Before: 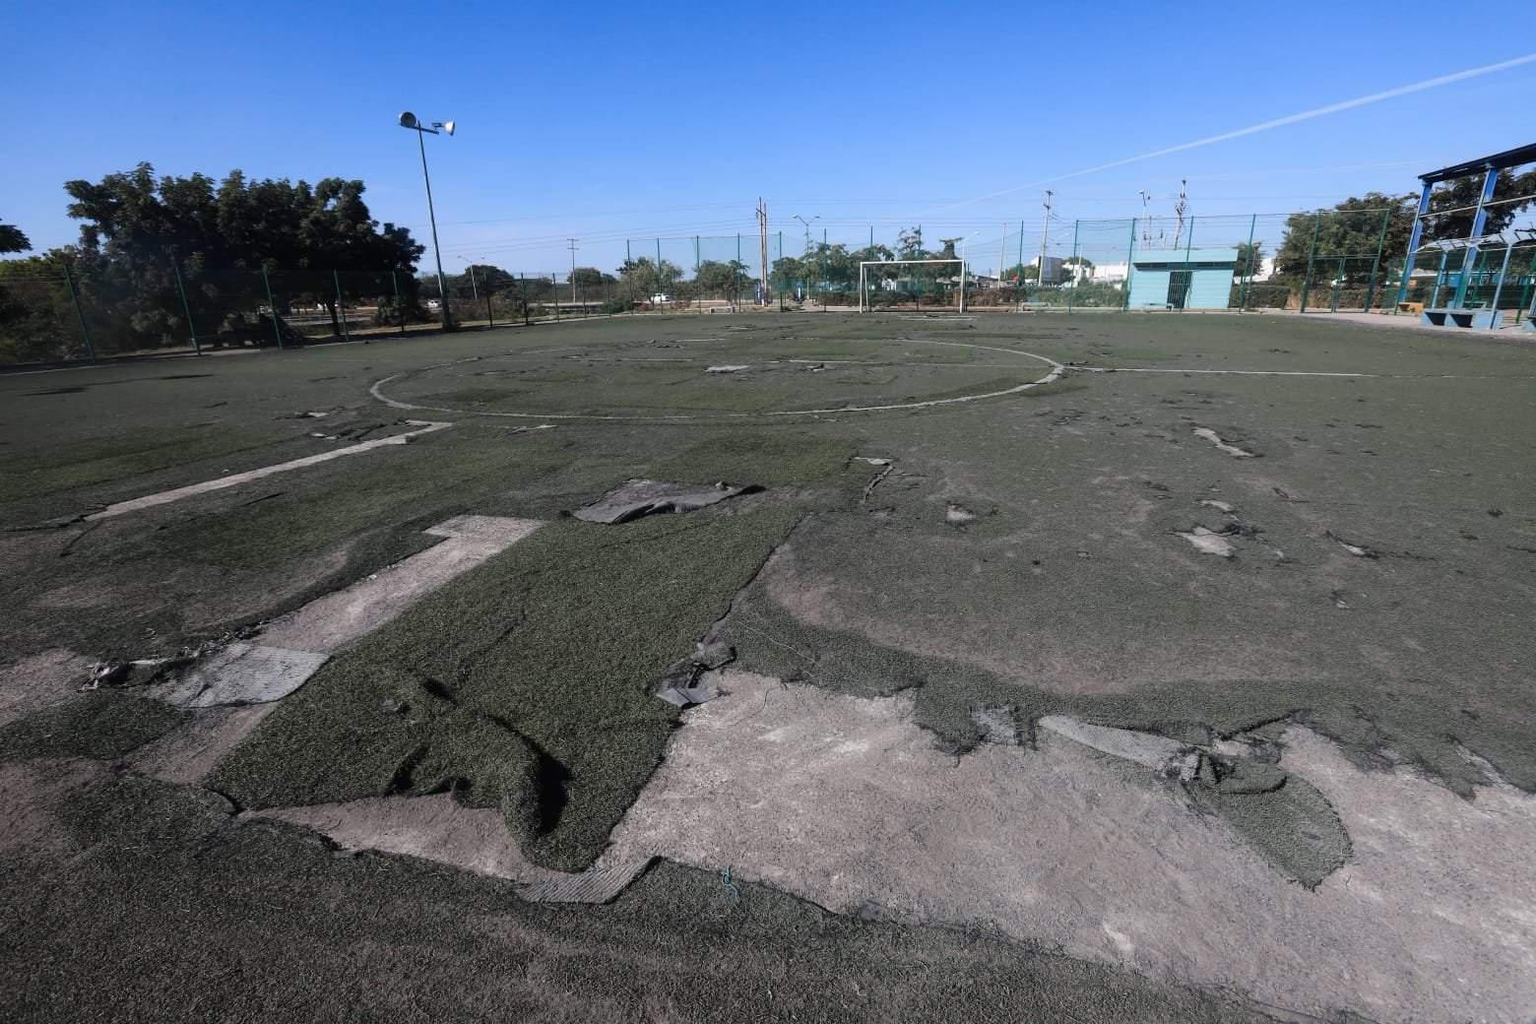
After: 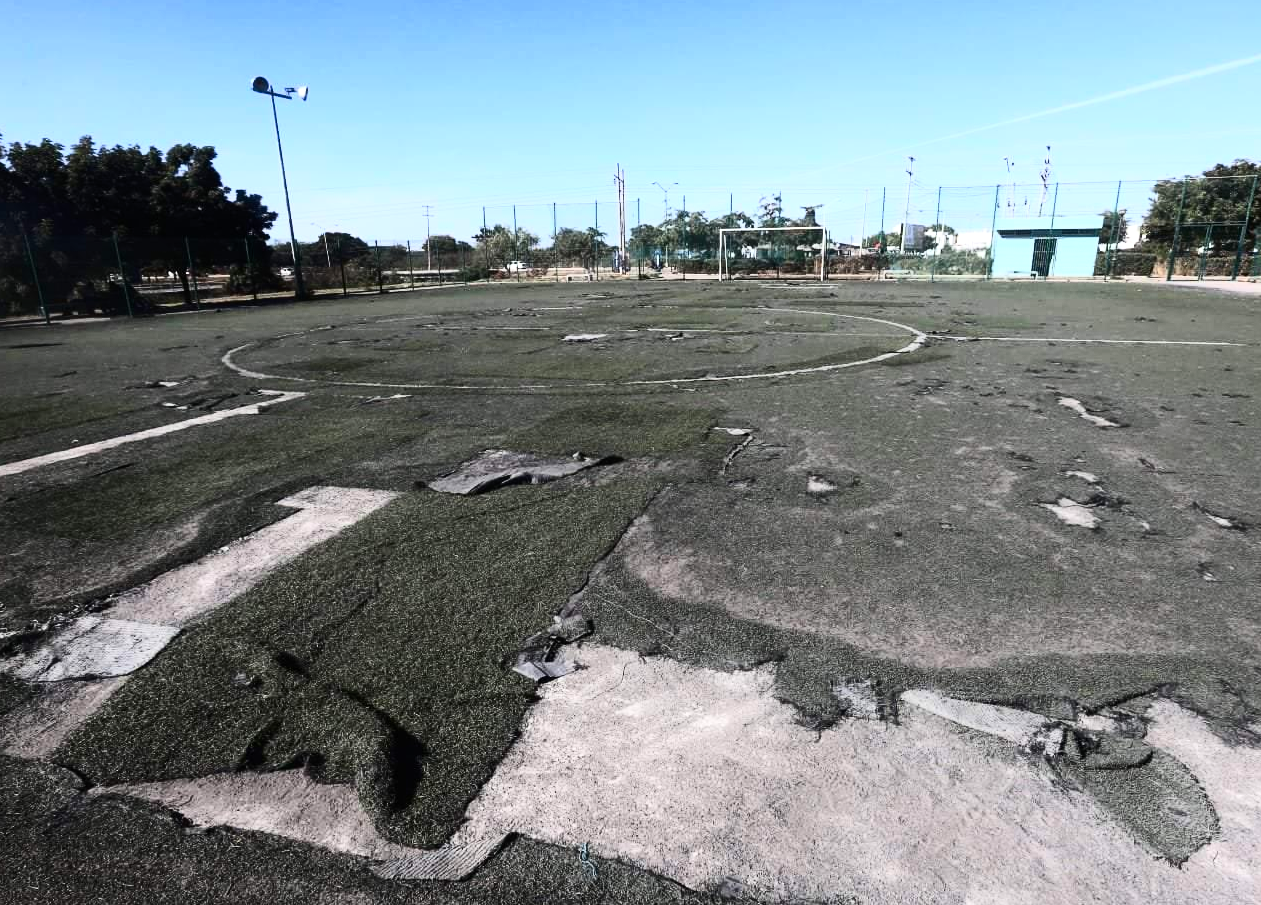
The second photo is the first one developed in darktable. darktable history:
shadows and highlights: shadows 37.44, highlights -27.39, soften with gaussian
contrast brightness saturation: contrast 0.374, brightness 0.114
crop: left 9.906%, top 3.562%, right 9.2%, bottom 9.353%
tone equalizer: -8 EV -0.443 EV, -7 EV -0.363 EV, -6 EV -0.324 EV, -5 EV -0.207 EV, -3 EV 0.25 EV, -2 EV 0.328 EV, -1 EV 0.4 EV, +0 EV 0.428 EV
